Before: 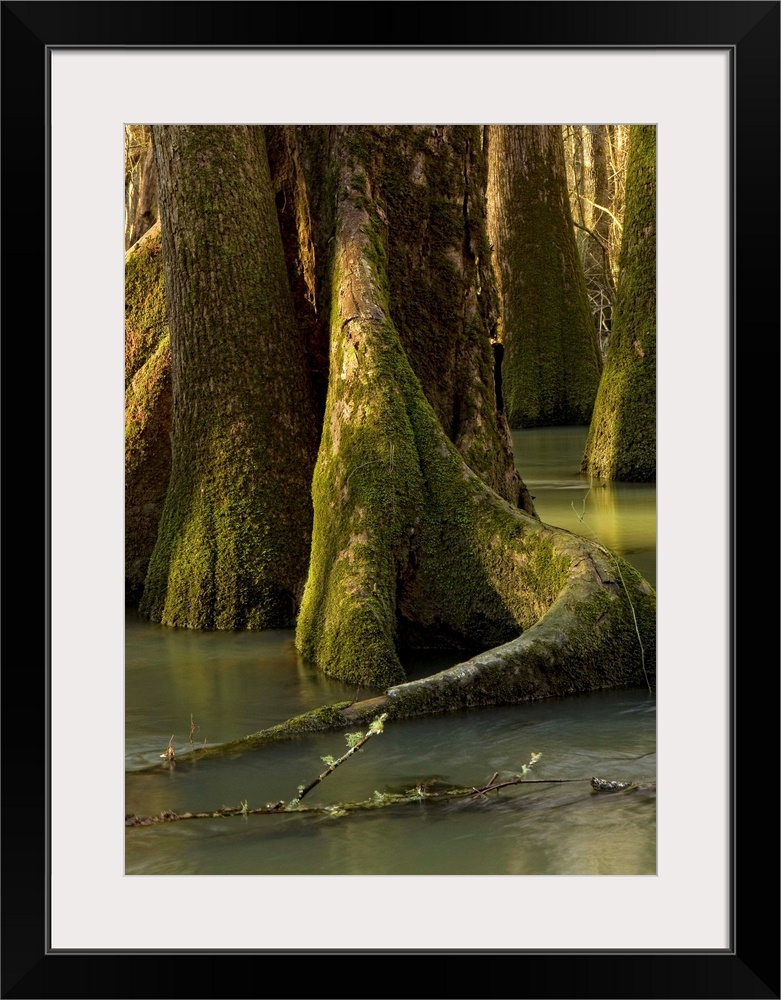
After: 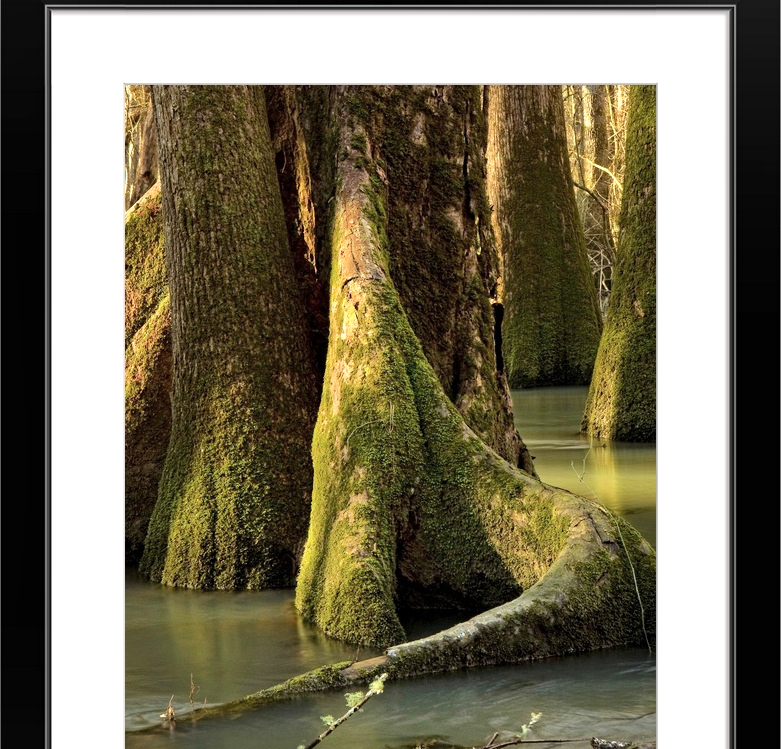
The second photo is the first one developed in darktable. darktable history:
crop: top 4.005%, bottom 21.037%
shadows and highlights: radius 111.36, shadows 51.28, white point adjustment 9.13, highlights -5.65, soften with gaussian
